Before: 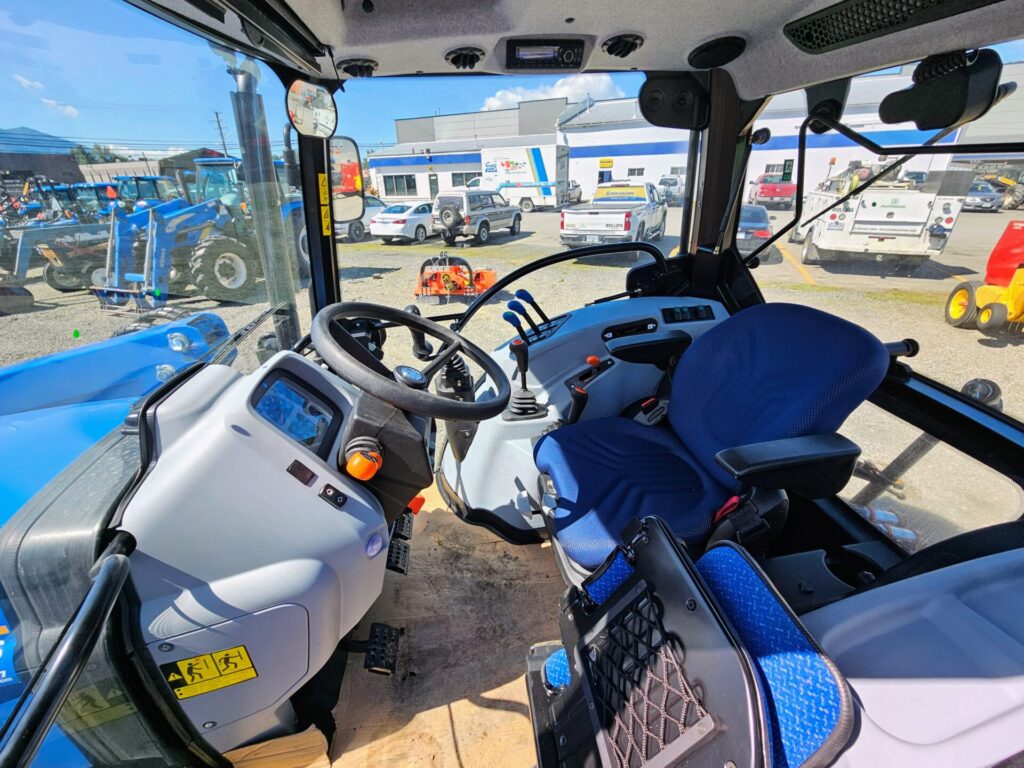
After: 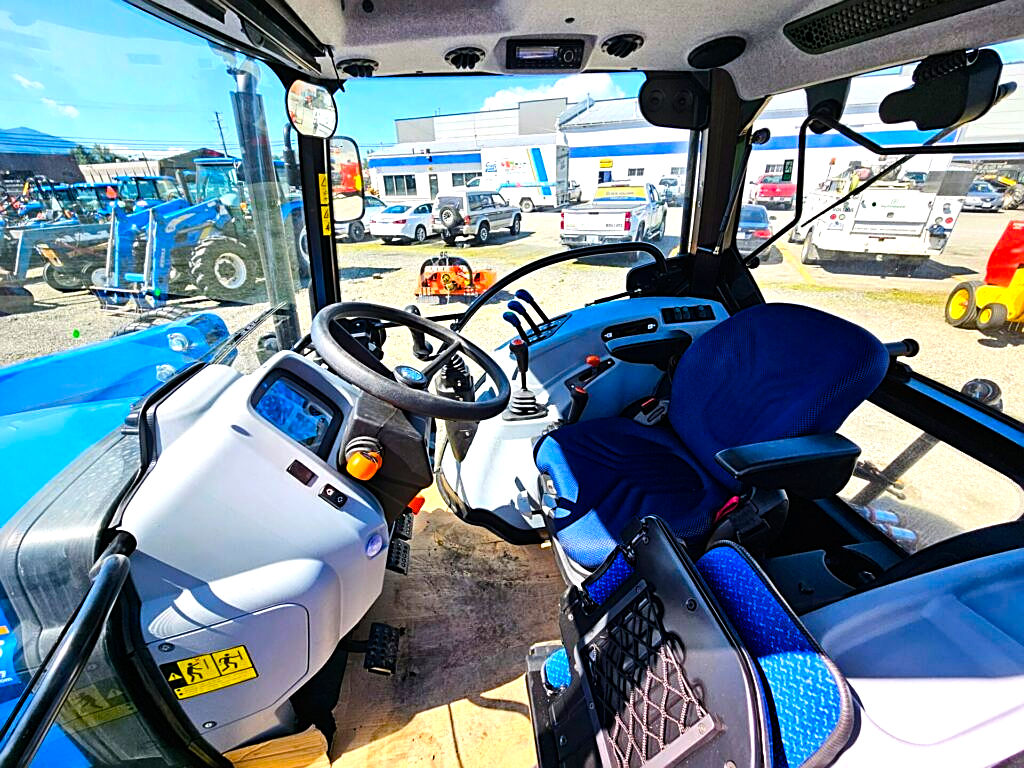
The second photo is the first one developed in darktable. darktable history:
sharpen: on, module defaults
tone equalizer: -8 EV -0.738 EV, -7 EV -0.706 EV, -6 EV -0.639 EV, -5 EV -0.369 EV, -3 EV 0.381 EV, -2 EV 0.6 EV, -1 EV 0.699 EV, +0 EV 0.757 EV, edges refinement/feathering 500, mask exposure compensation -1.57 EV, preserve details no
color balance rgb: perceptual saturation grading › global saturation 34.666%, perceptual saturation grading › highlights -24.771%, perceptual saturation grading › shadows 49.707%, global vibrance 20%
